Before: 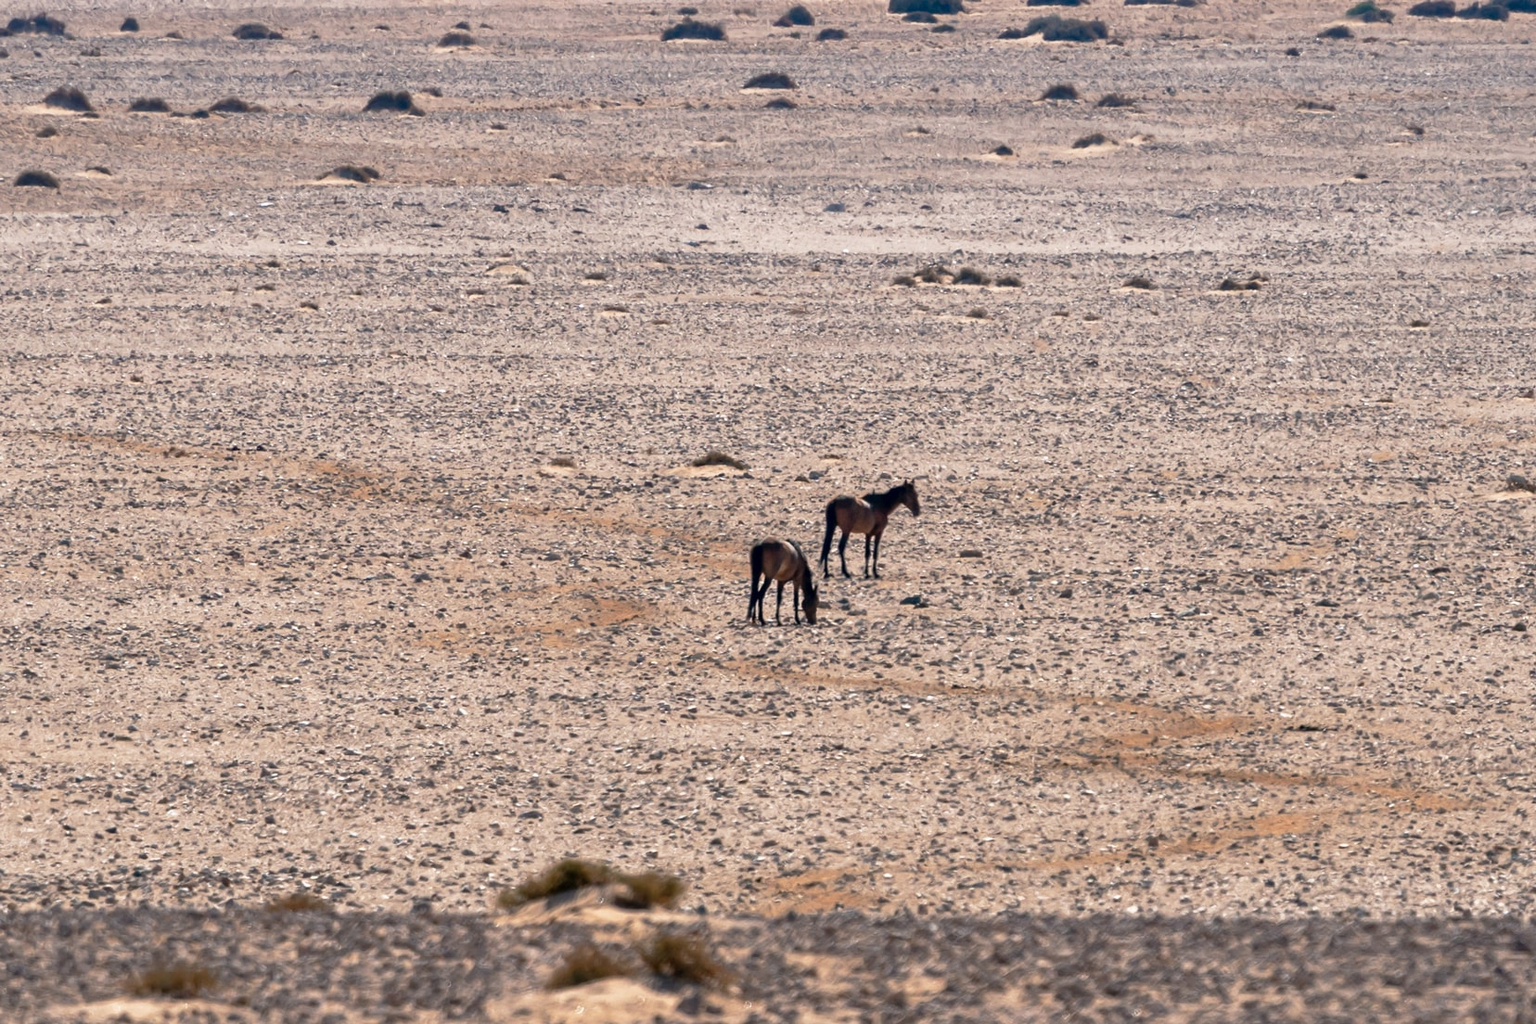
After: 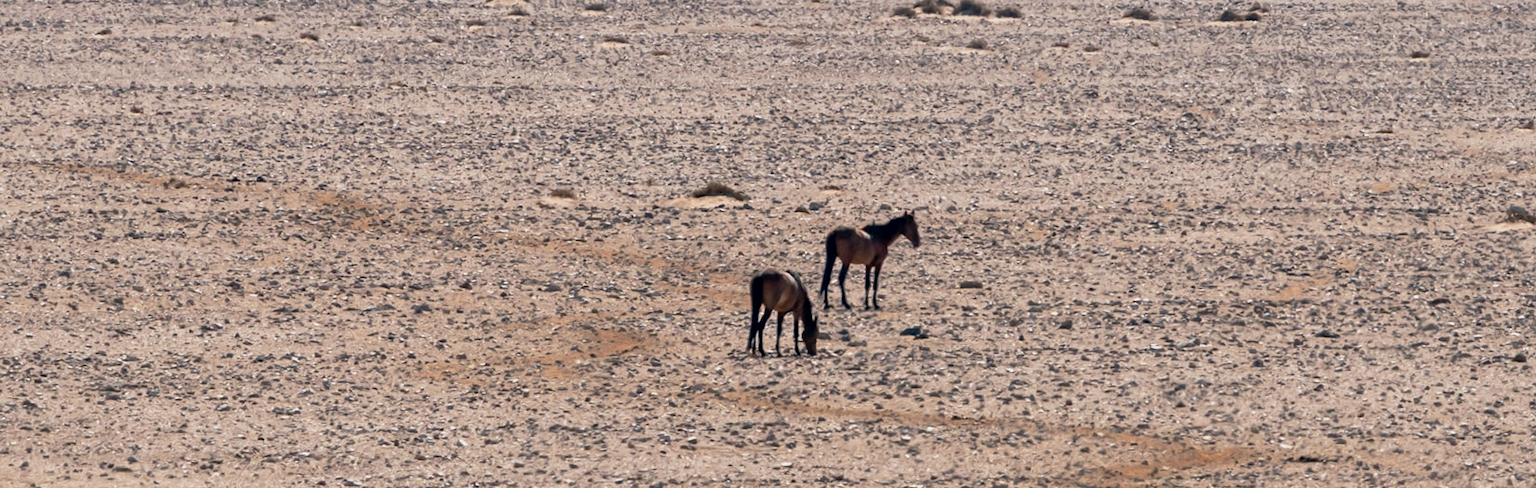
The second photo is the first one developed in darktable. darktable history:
exposure: black level correction 0.002, exposure -0.204 EV, compensate highlight preservation false
crop and rotate: top 26.318%, bottom 25.927%
